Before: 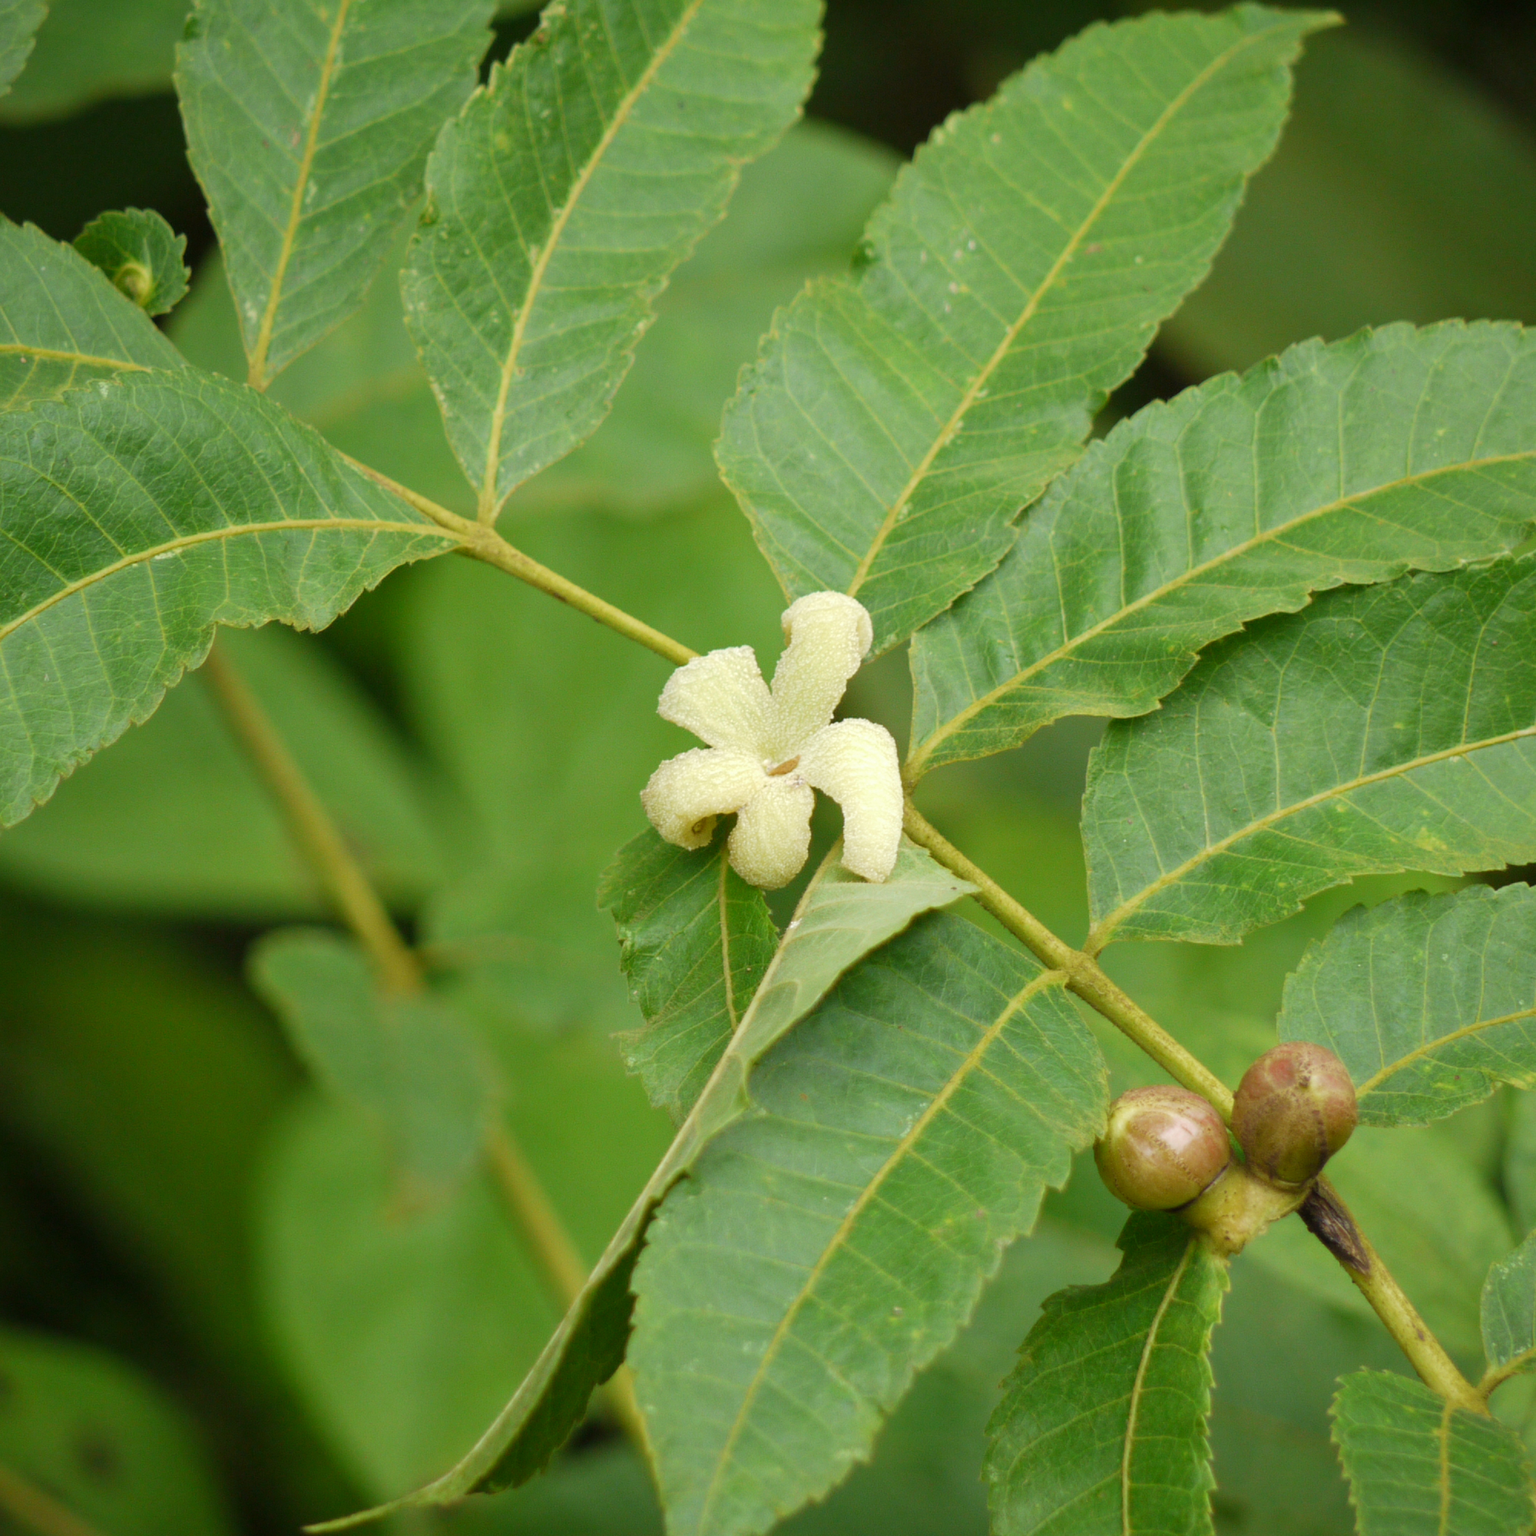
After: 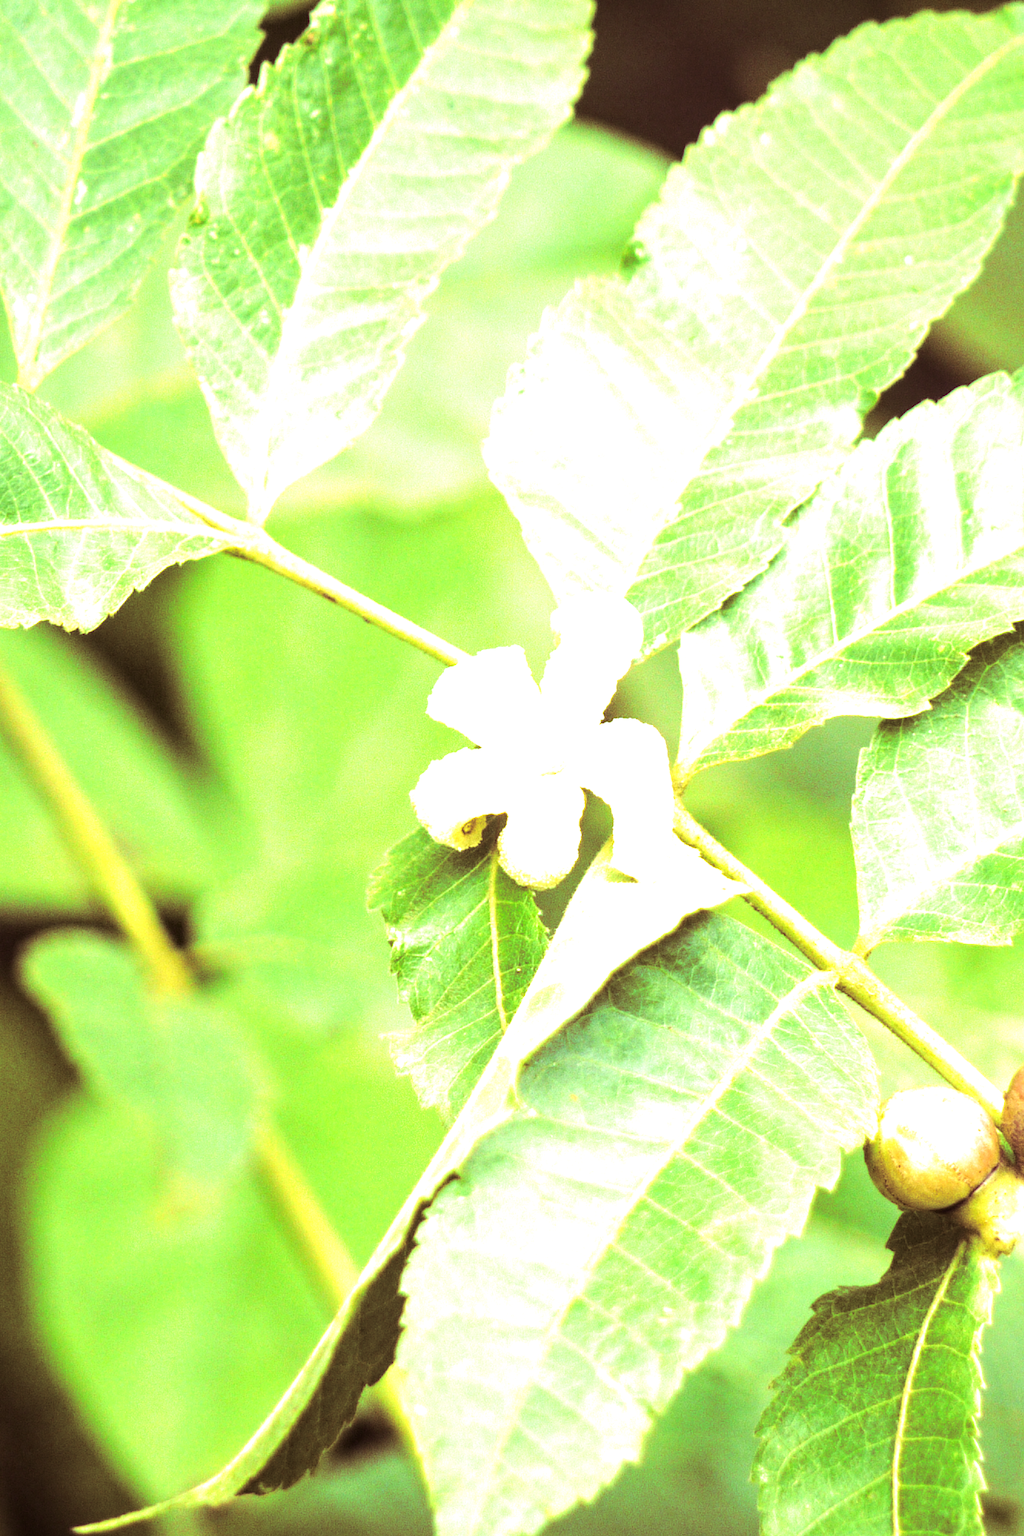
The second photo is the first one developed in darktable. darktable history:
local contrast: on, module defaults
exposure: black level correction 0, exposure 1.379 EV, compensate exposure bias true, compensate highlight preservation false
crop and rotate: left 15.055%, right 18.278%
tone equalizer: -8 EV -0.75 EV, -7 EV -0.7 EV, -6 EV -0.6 EV, -5 EV -0.4 EV, -3 EV 0.4 EV, -2 EV 0.6 EV, -1 EV 0.7 EV, +0 EV 0.75 EV, edges refinement/feathering 500, mask exposure compensation -1.57 EV, preserve details no
split-toning: on, module defaults
contrast brightness saturation: contrast 0.14
